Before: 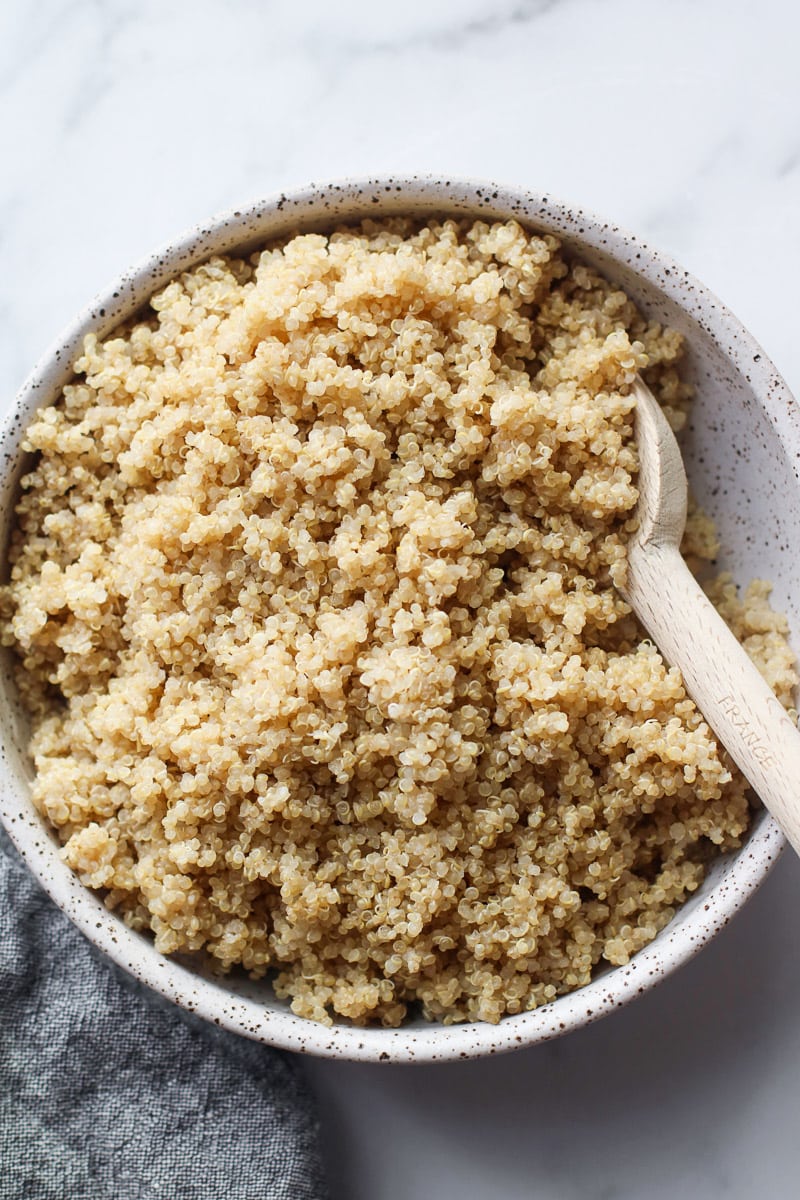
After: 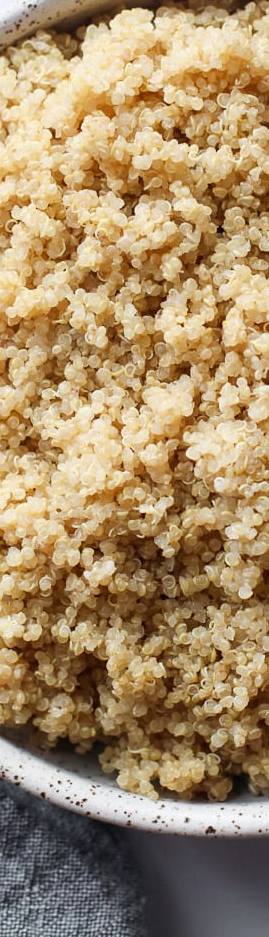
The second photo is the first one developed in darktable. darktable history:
crop and rotate: left 21.757%, top 18.872%, right 44.538%, bottom 2.982%
